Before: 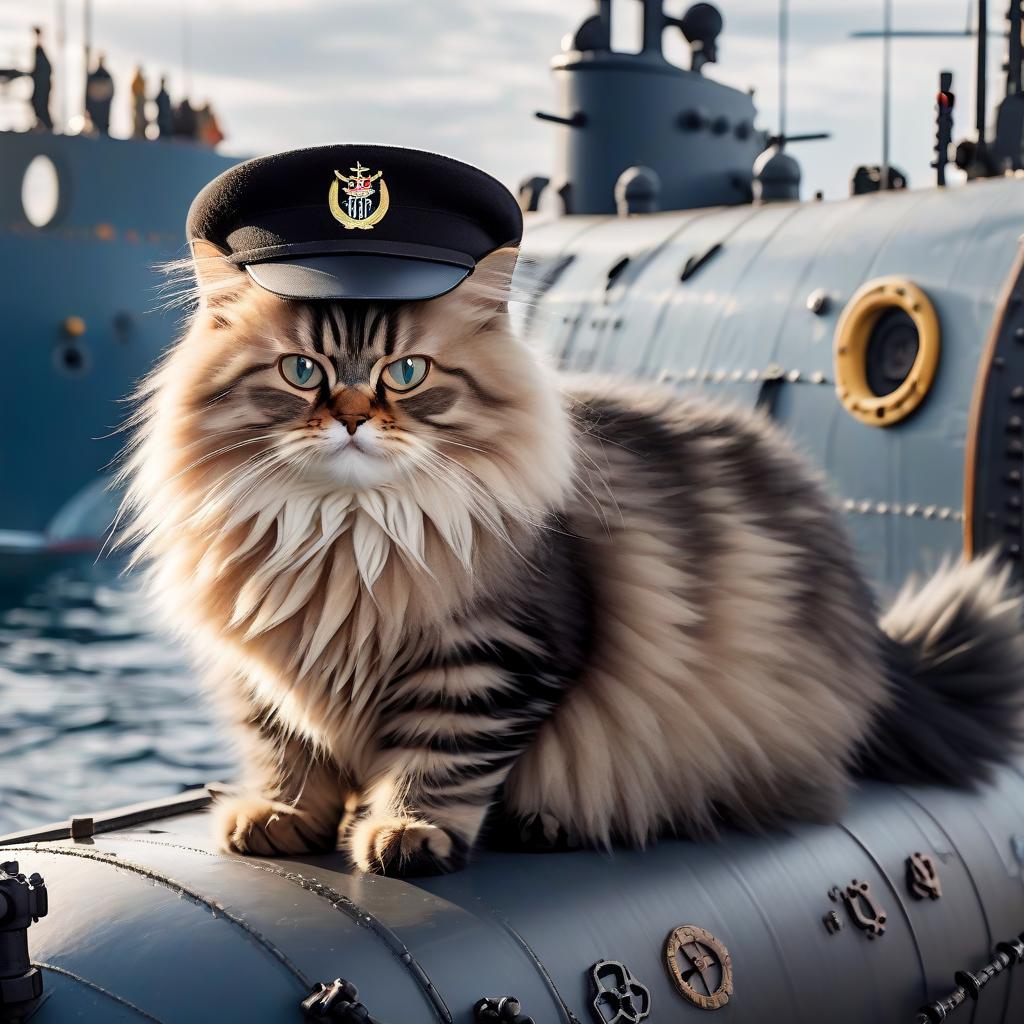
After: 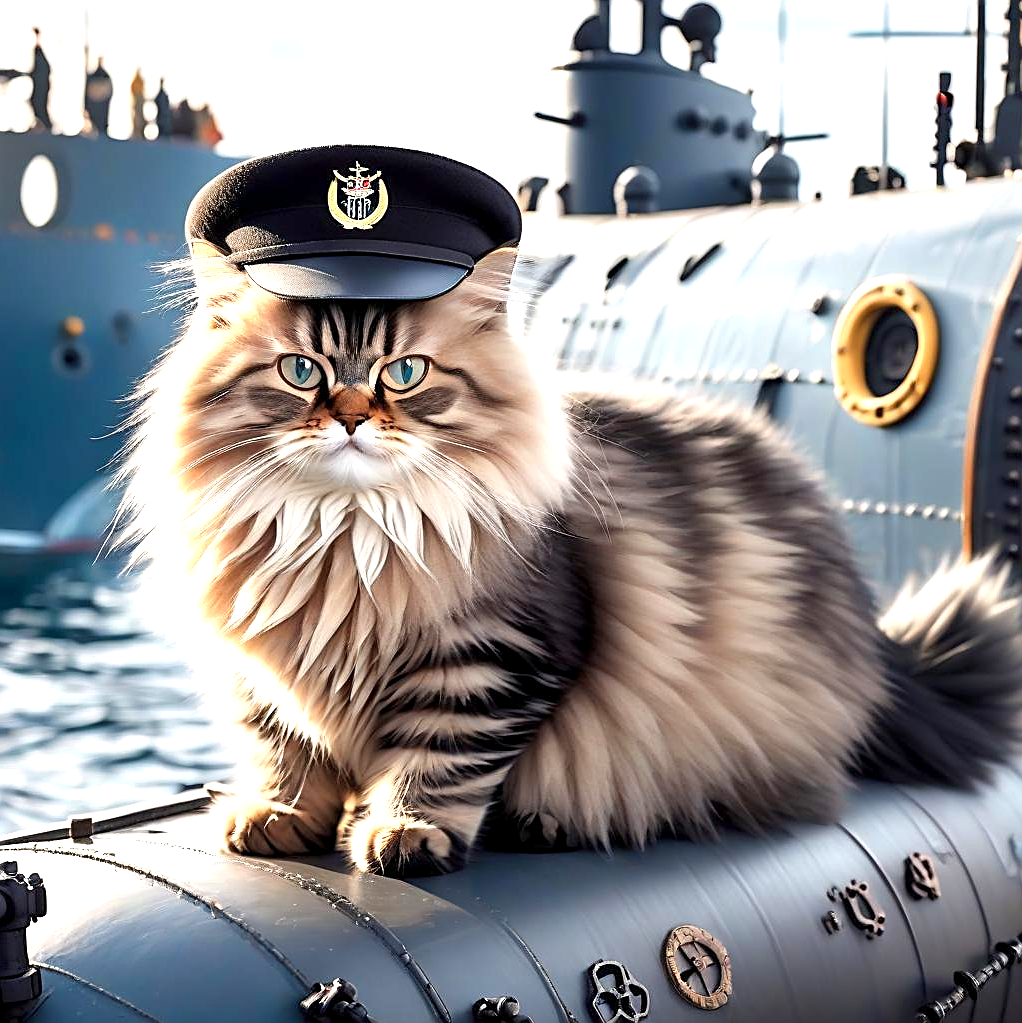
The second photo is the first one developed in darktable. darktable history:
sharpen: on, module defaults
crop: left 0.142%
exposure: black level correction 0.001, exposure 0.957 EV, compensate highlight preservation false
